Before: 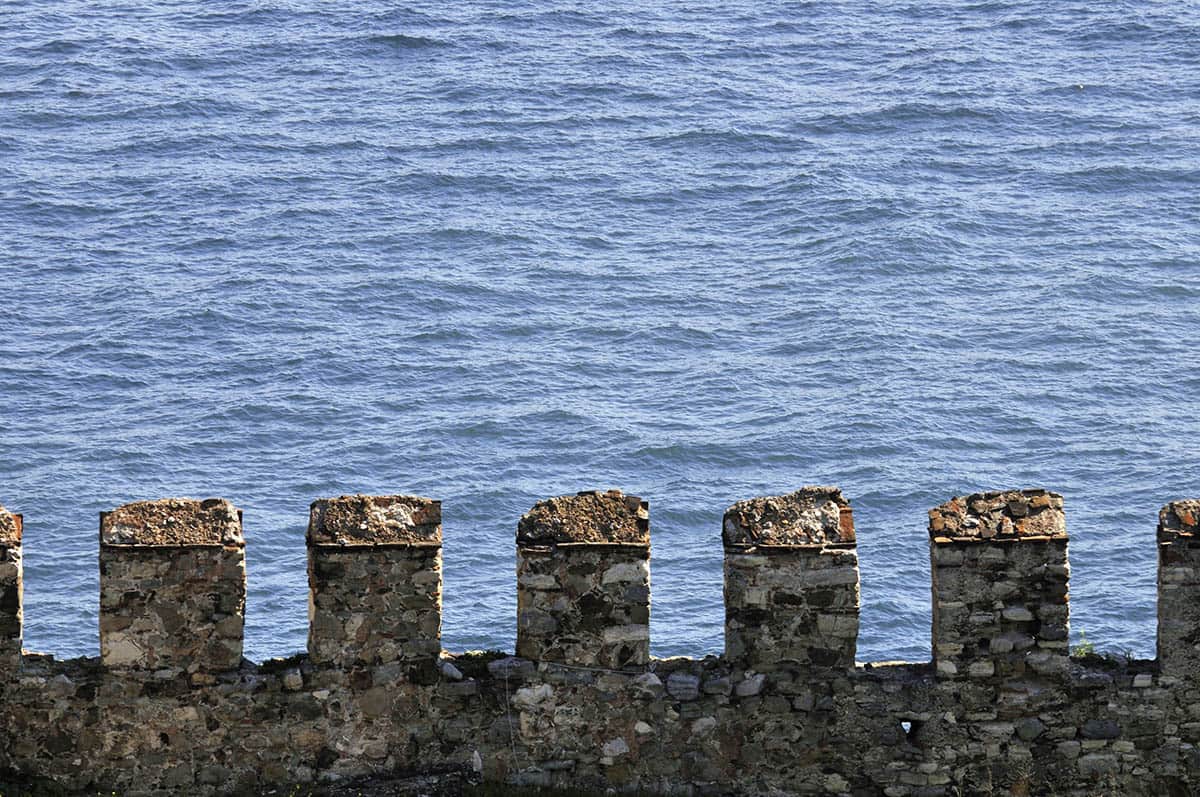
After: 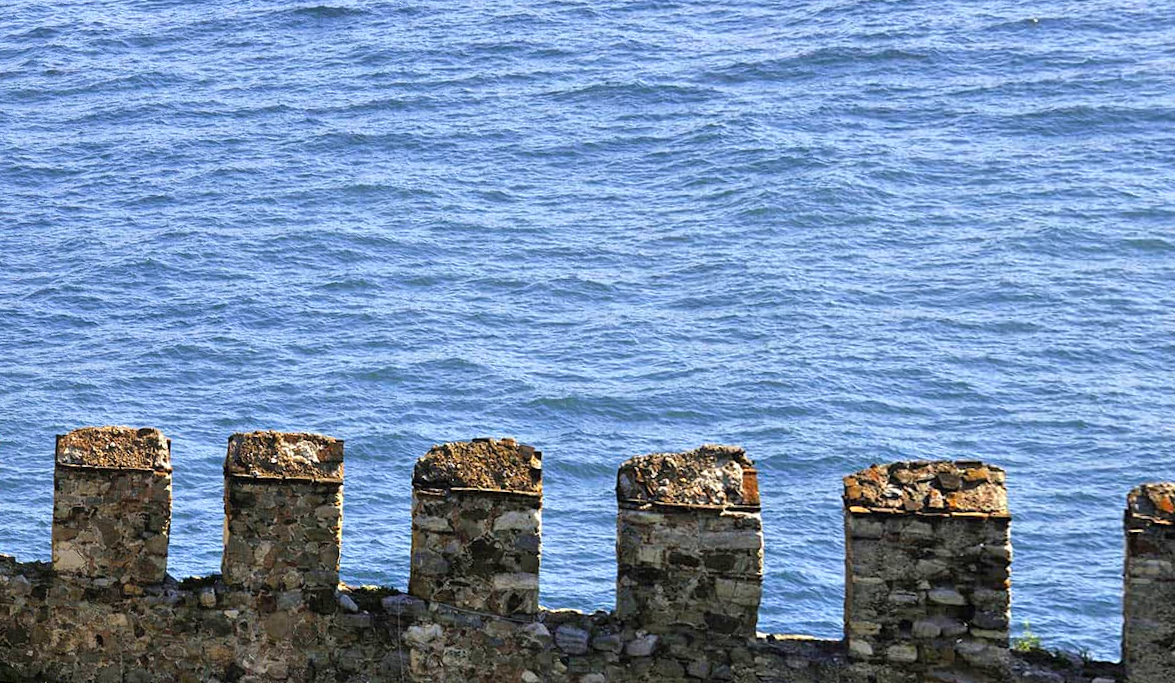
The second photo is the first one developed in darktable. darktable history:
rotate and perspective: rotation 1.69°, lens shift (vertical) -0.023, lens shift (horizontal) -0.291, crop left 0.025, crop right 0.988, crop top 0.092, crop bottom 0.842
exposure: exposure 0.161 EV, compensate highlight preservation false
color balance rgb: linear chroma grading › global chroma 9.31%, global vibrance 41.49%
